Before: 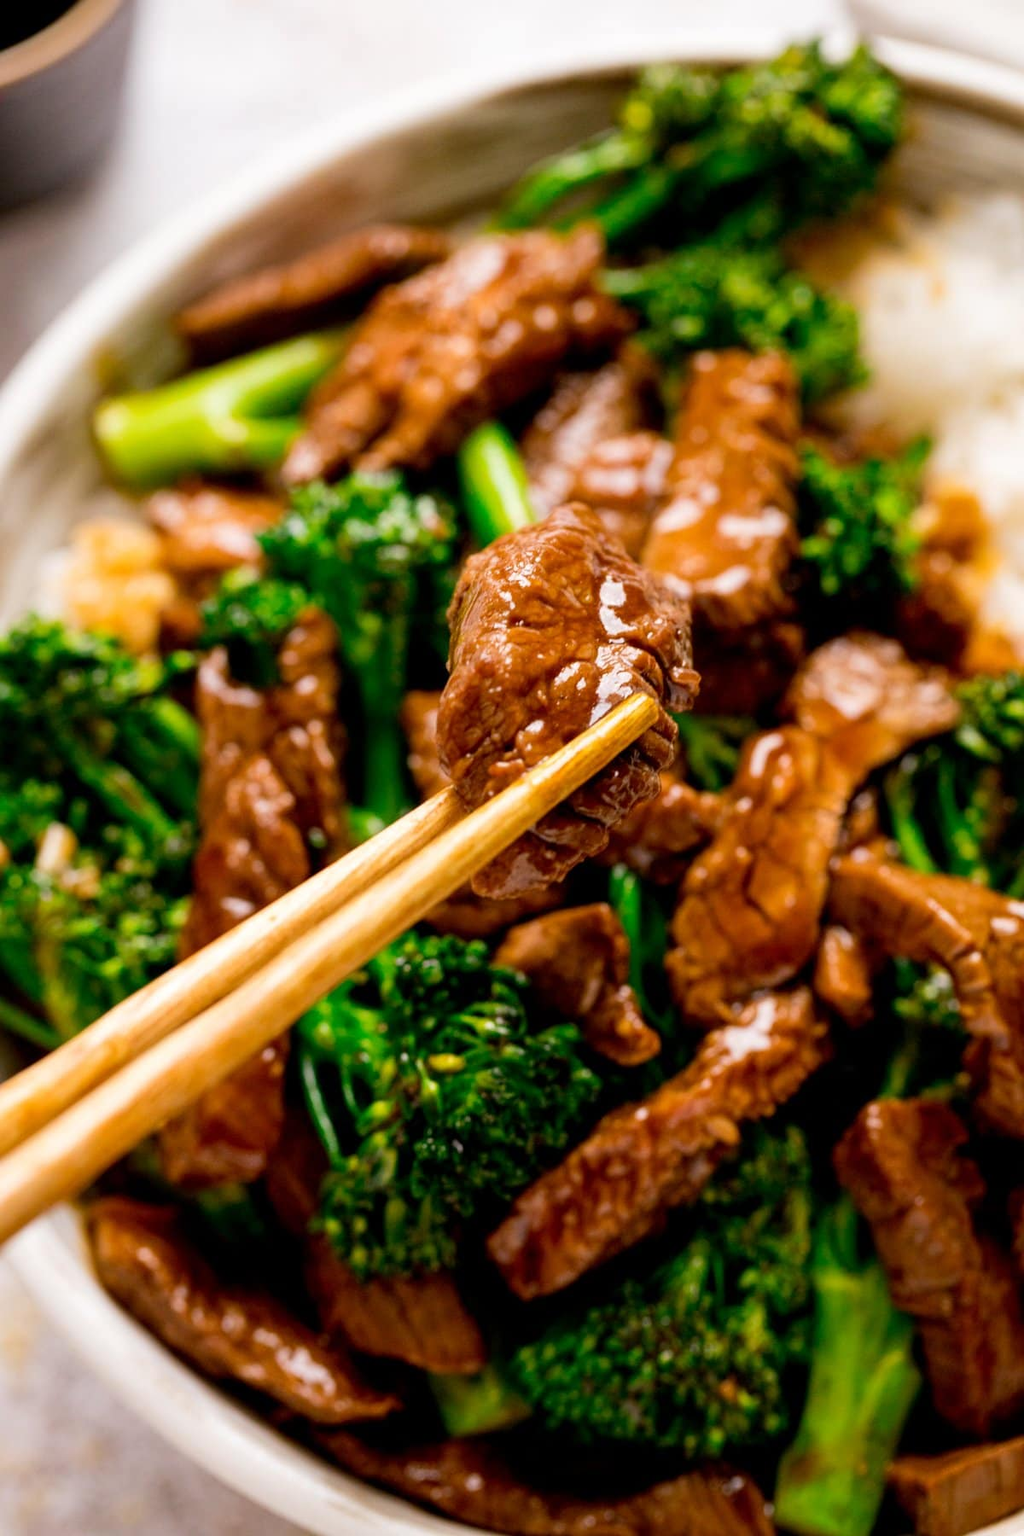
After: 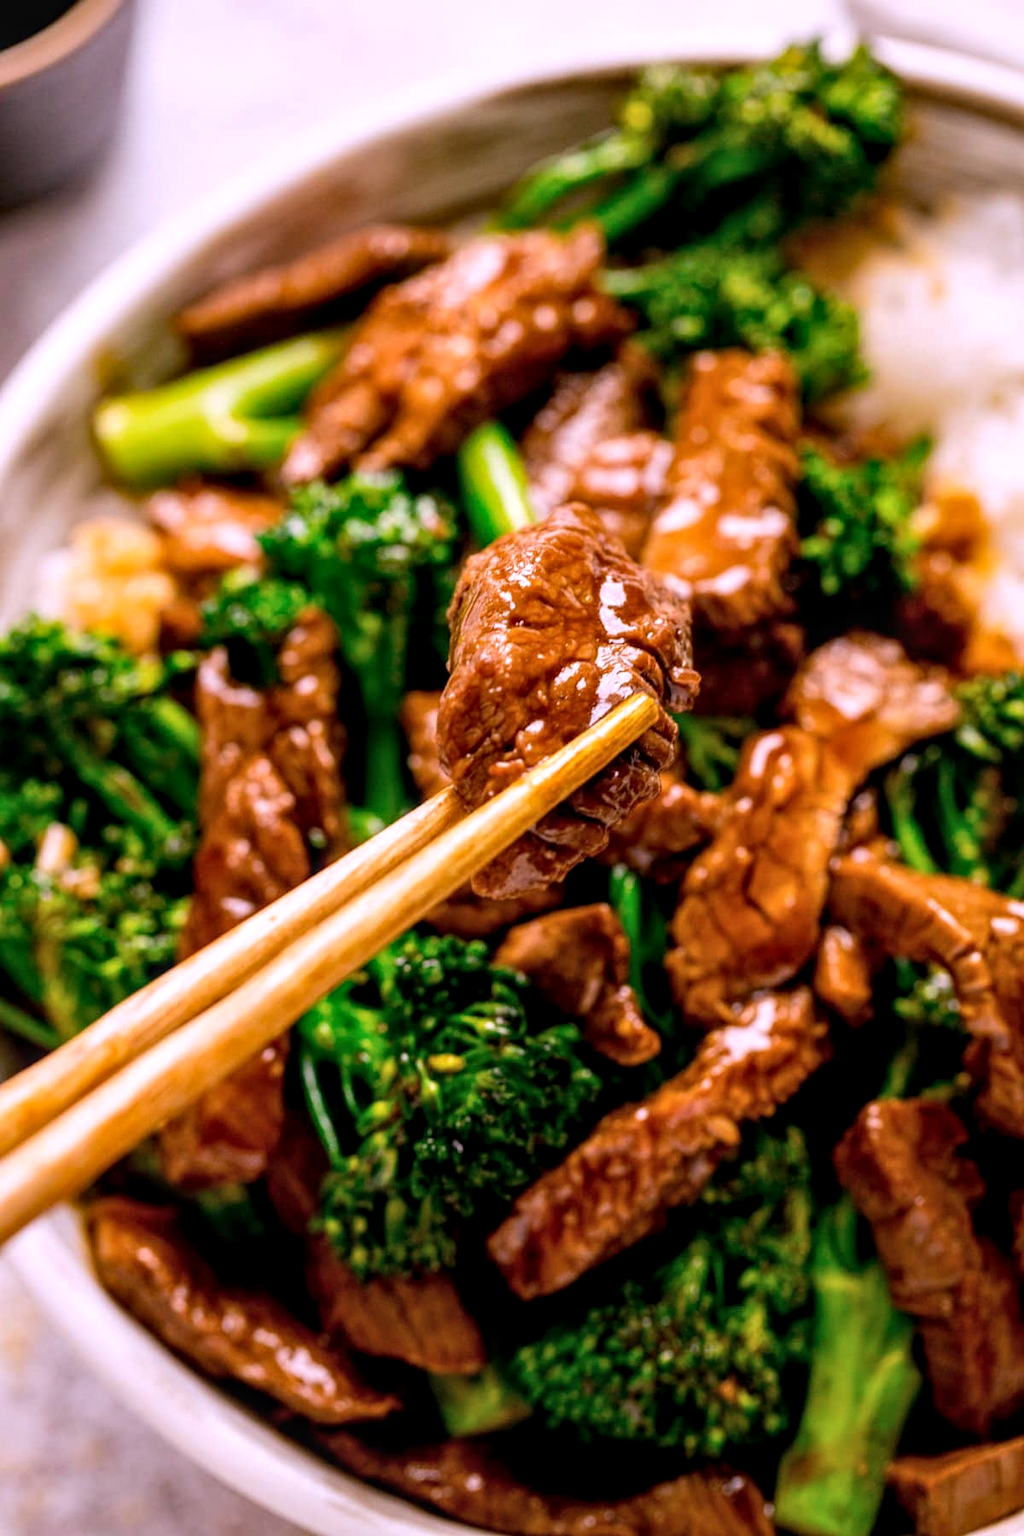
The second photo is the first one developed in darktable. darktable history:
local contrast: detail 130%
white balance: red 1.066, blue 1.119
